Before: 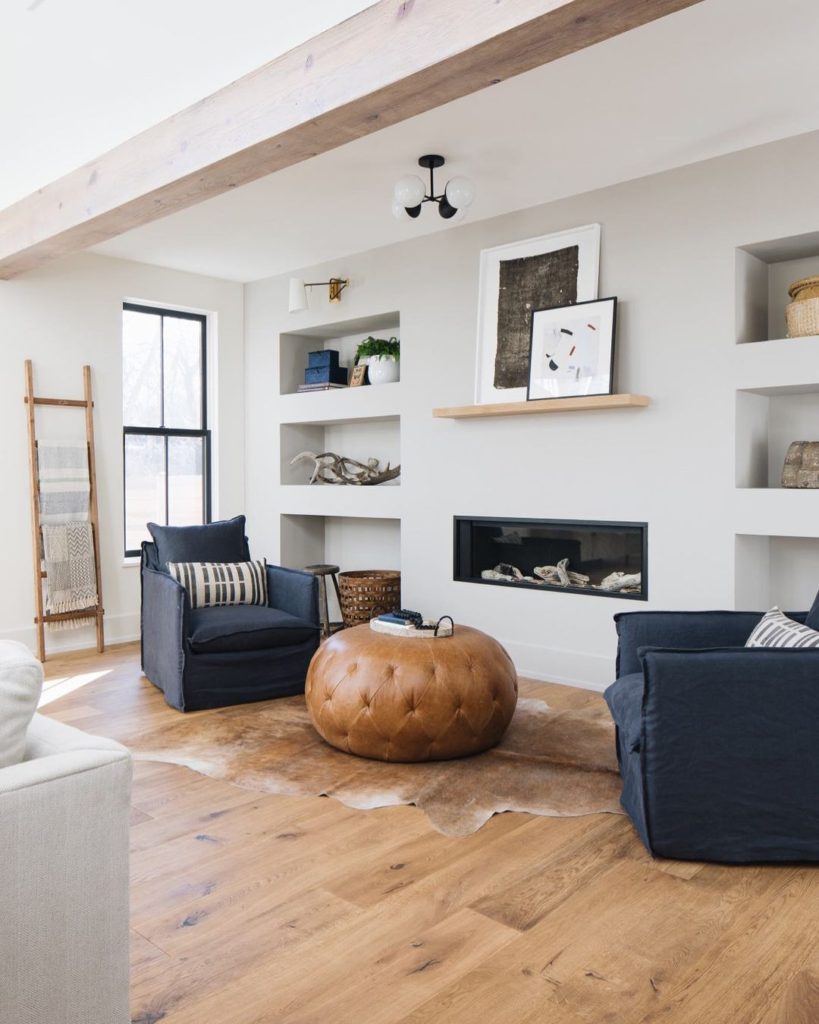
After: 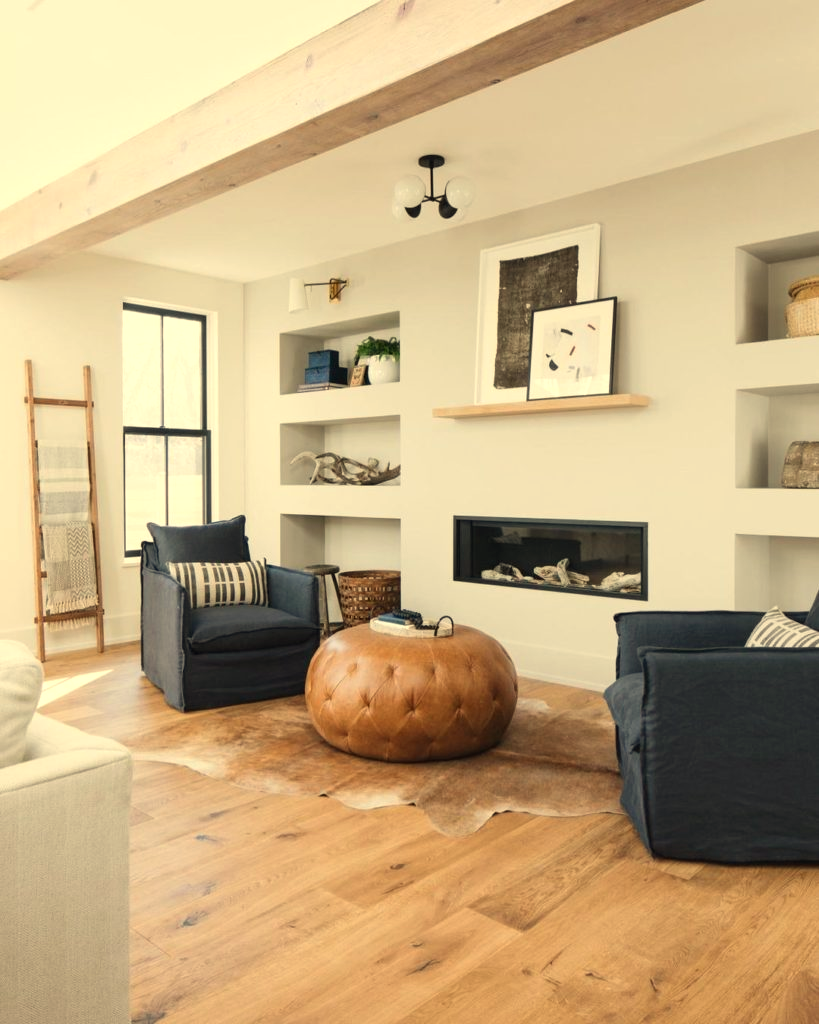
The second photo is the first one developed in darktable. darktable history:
exposure: exposure 0.15 EV, compensate highlight preservation false
white balance: red 1.08, blue 0.791
